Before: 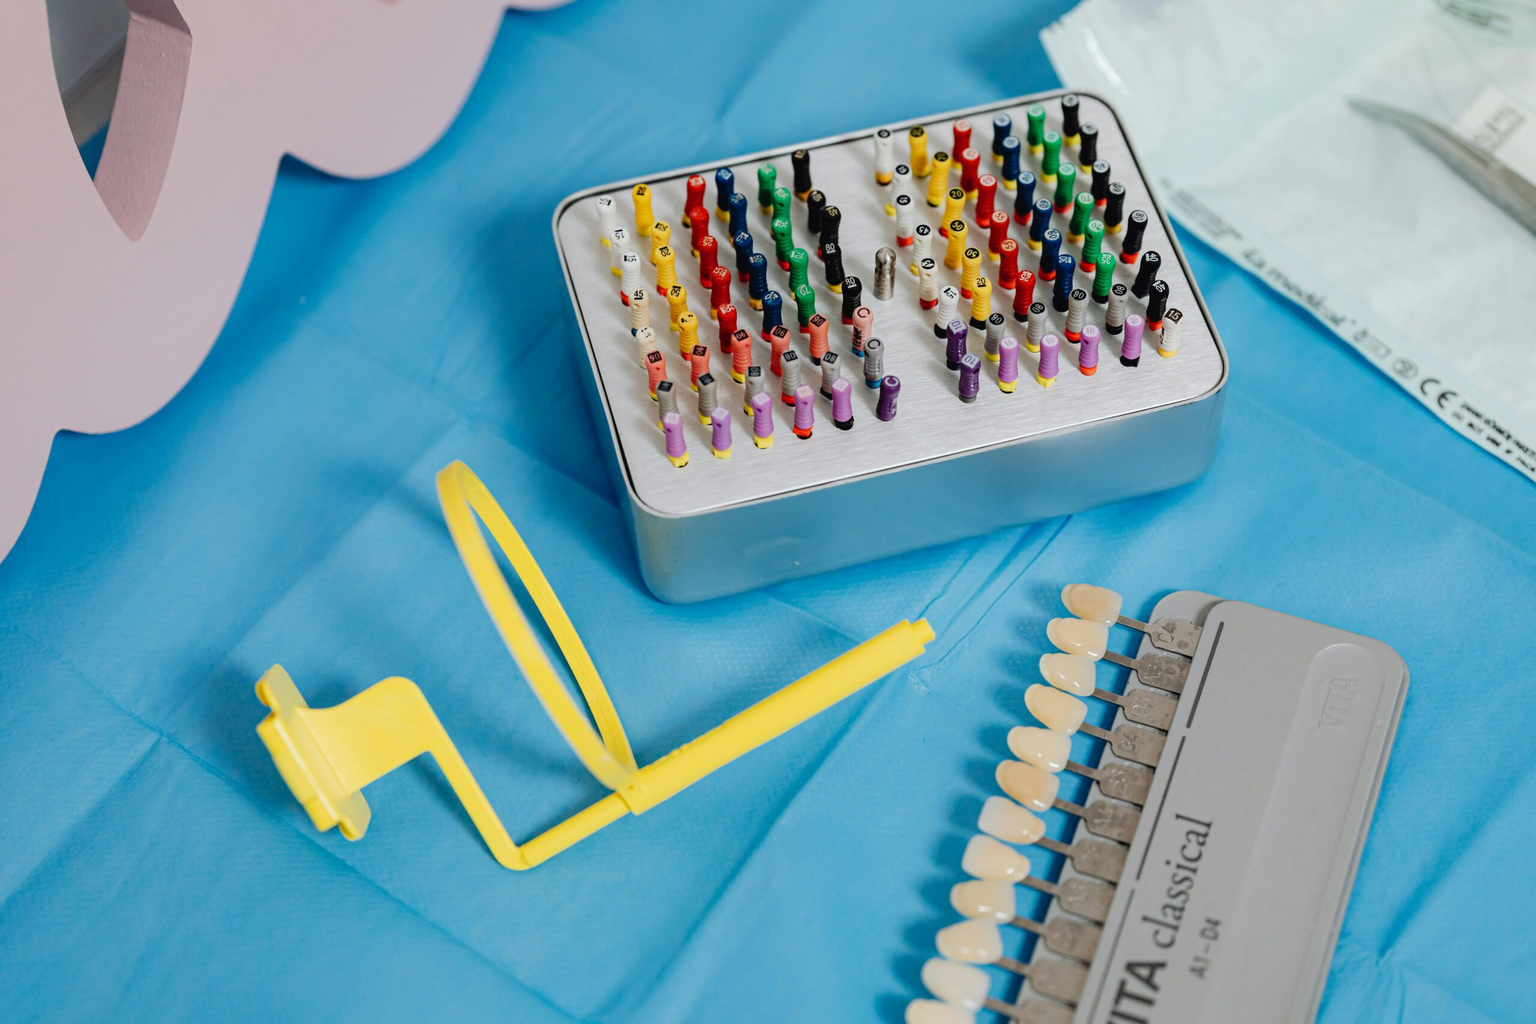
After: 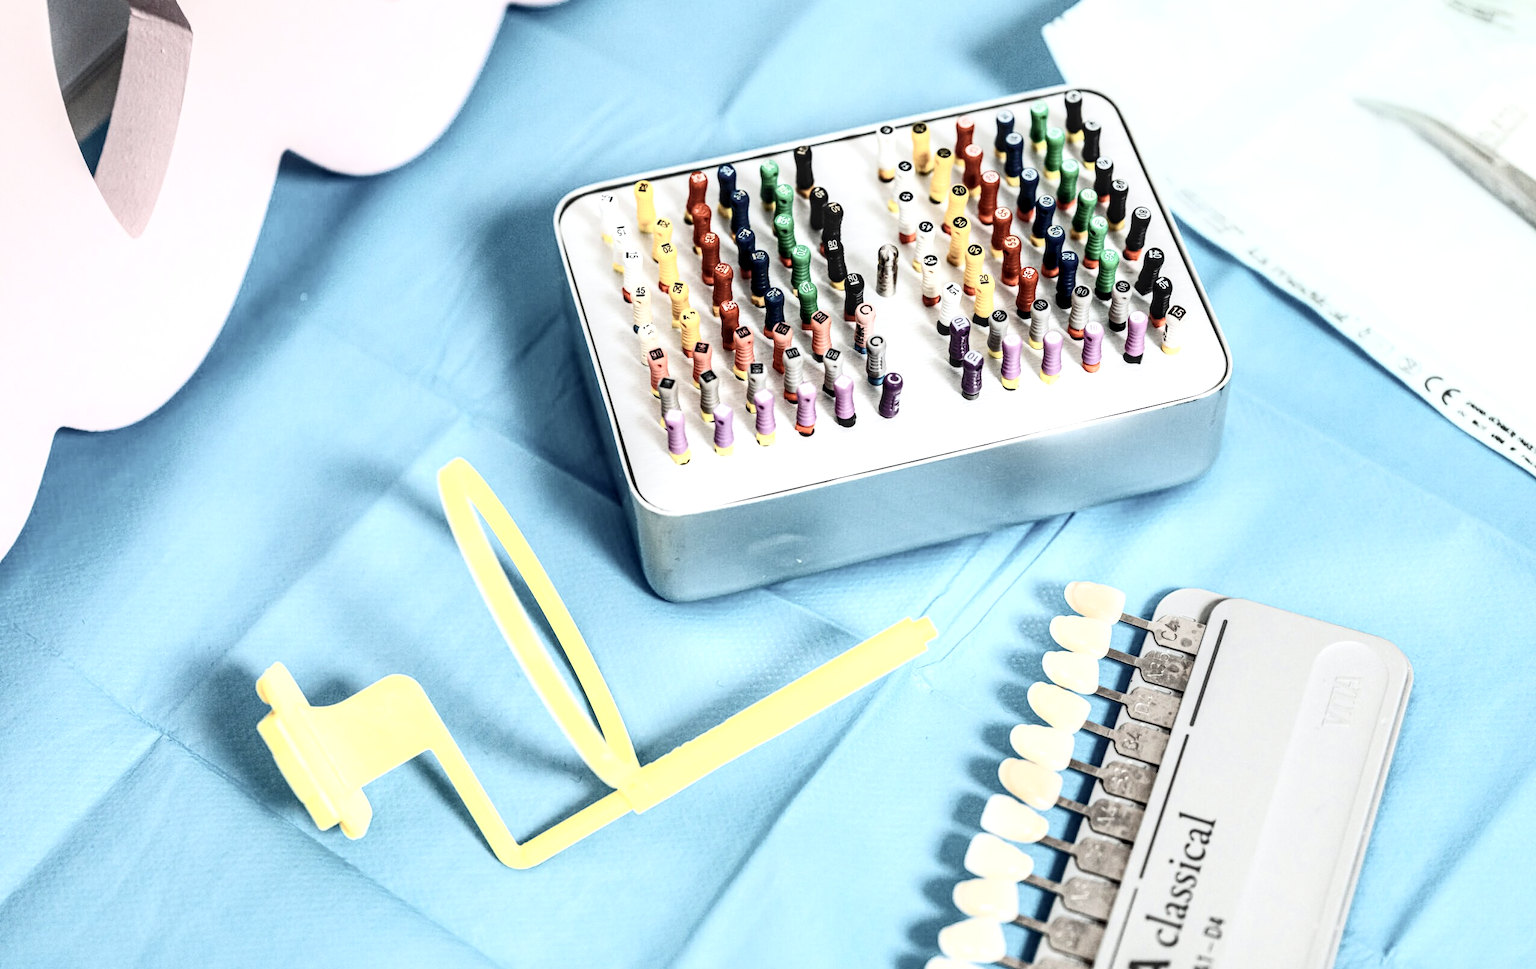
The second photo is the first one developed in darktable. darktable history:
contrast brightness saturation: contrast 0.572, brightness 0.576, saturation -0.334
crop: top 0.462%, right 0.259%, bottom 5.076%
local contrast: highlights 77%, shadows 56%, detail 175%, midtone range 0.431
